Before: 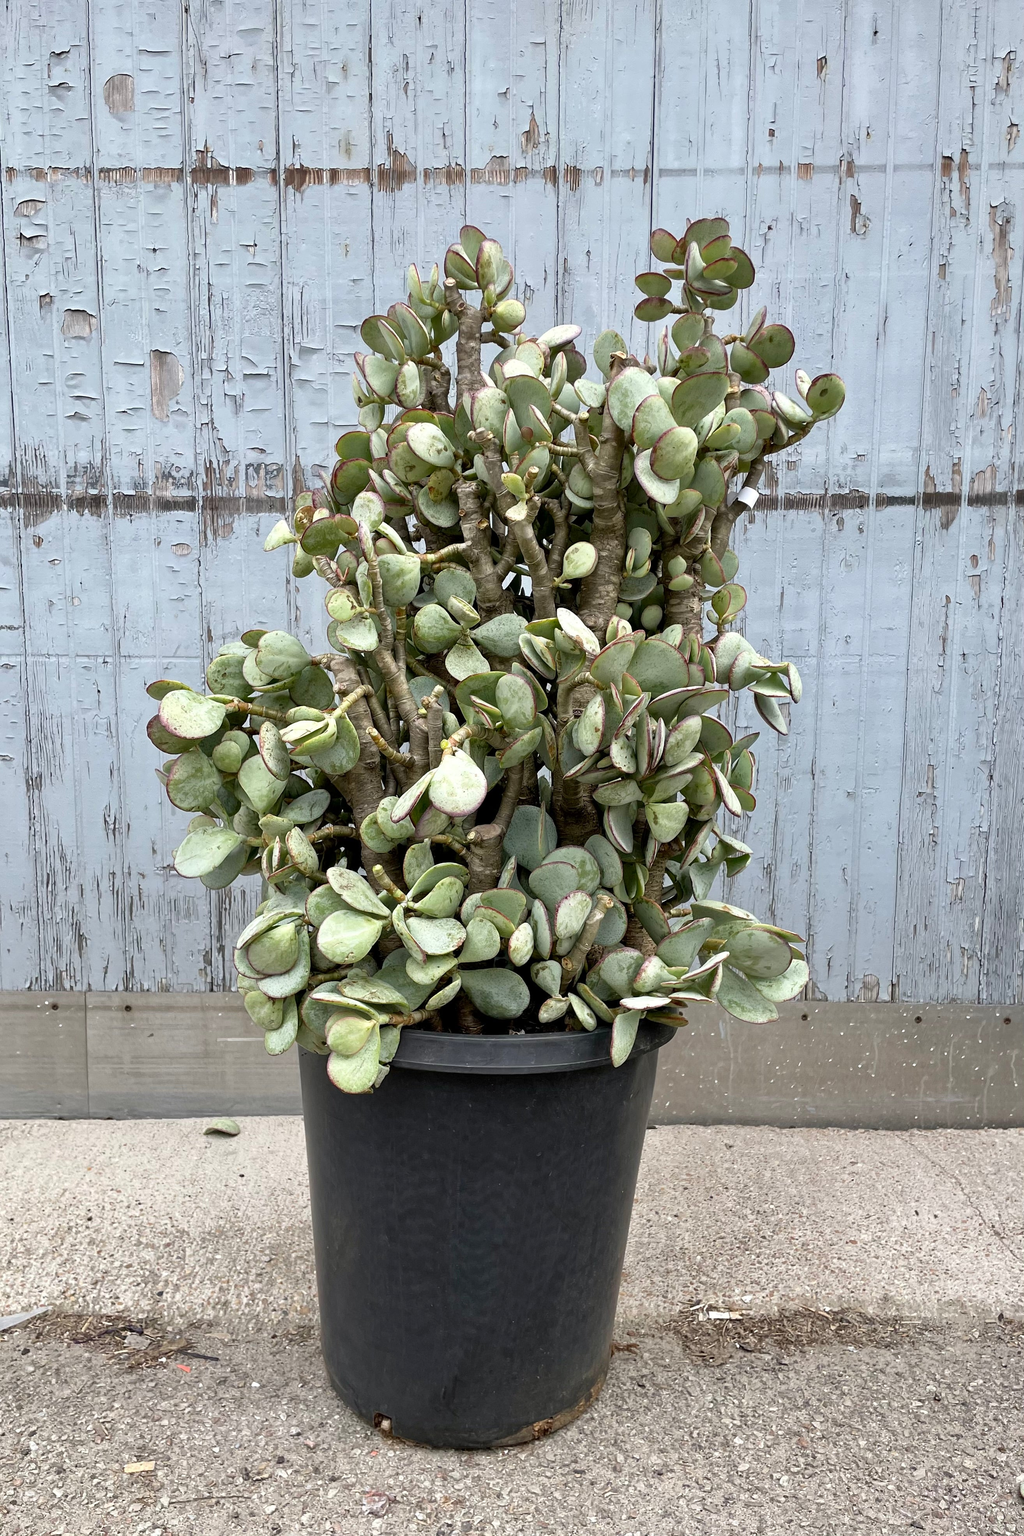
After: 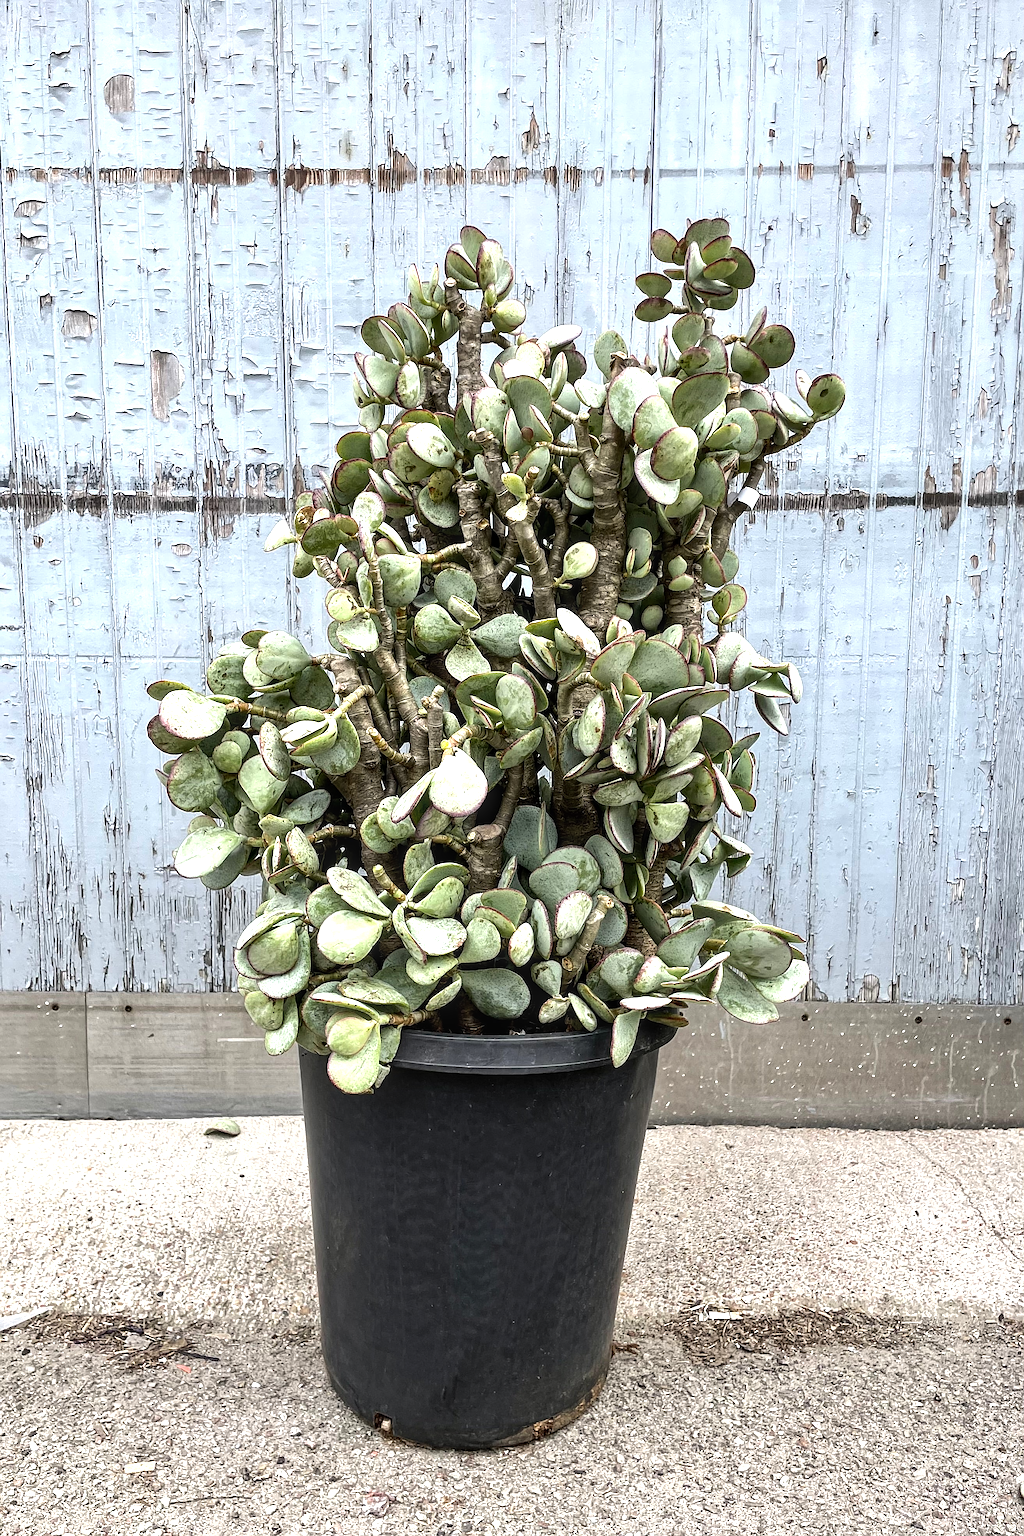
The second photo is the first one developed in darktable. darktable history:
local contrast: on, module defaults
sharpen: on, module defaults
tone equalizer: -8 EV -0.75 EV, -7 EV -0.7 EV, -6 EV -0.6 EV, -5 EV -0.4 EV, -3 EV 0.4 EV, -2 EV 0.6 EV, -1 EV 0.7 EV, +0 EV 0.75 EV, edges refinement/feathering 500, mask exposure compensation -1.57 EV, preserve details no
